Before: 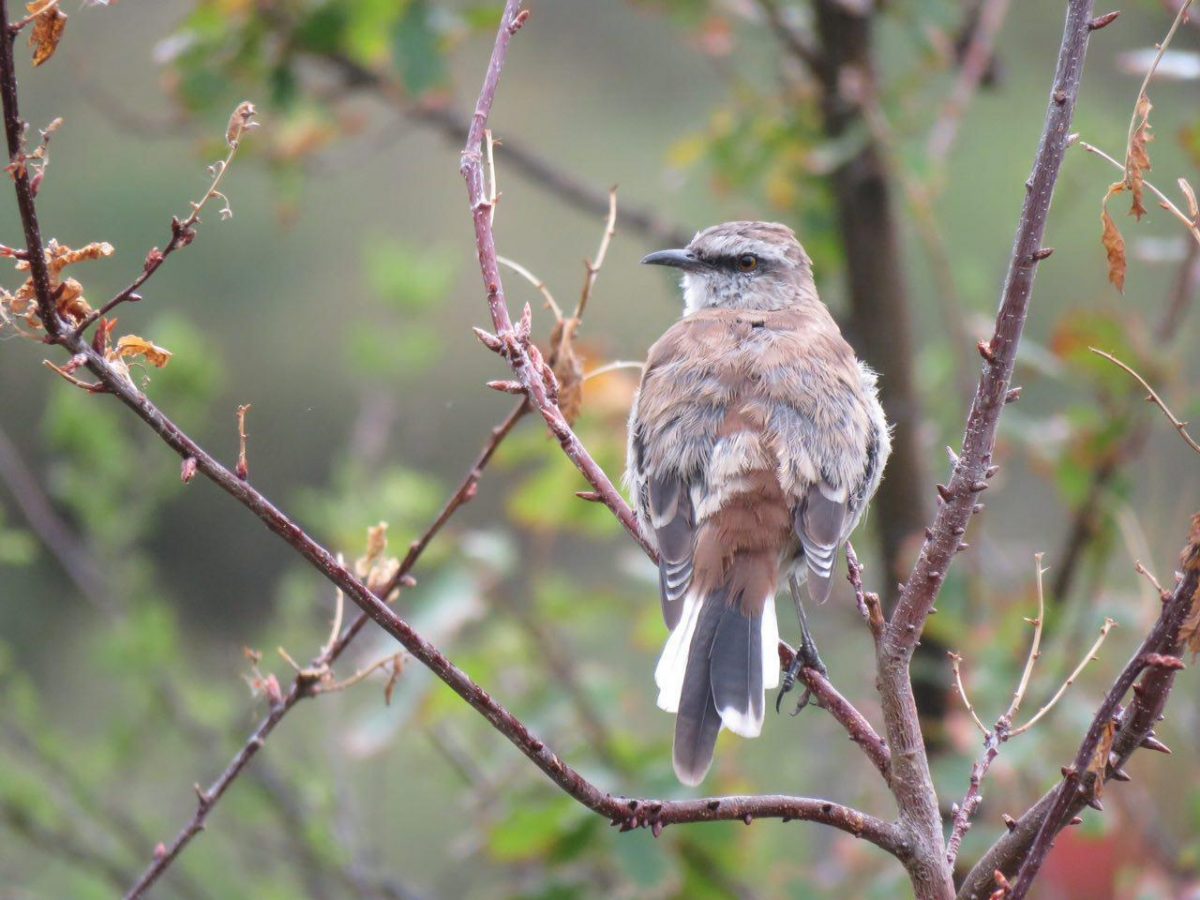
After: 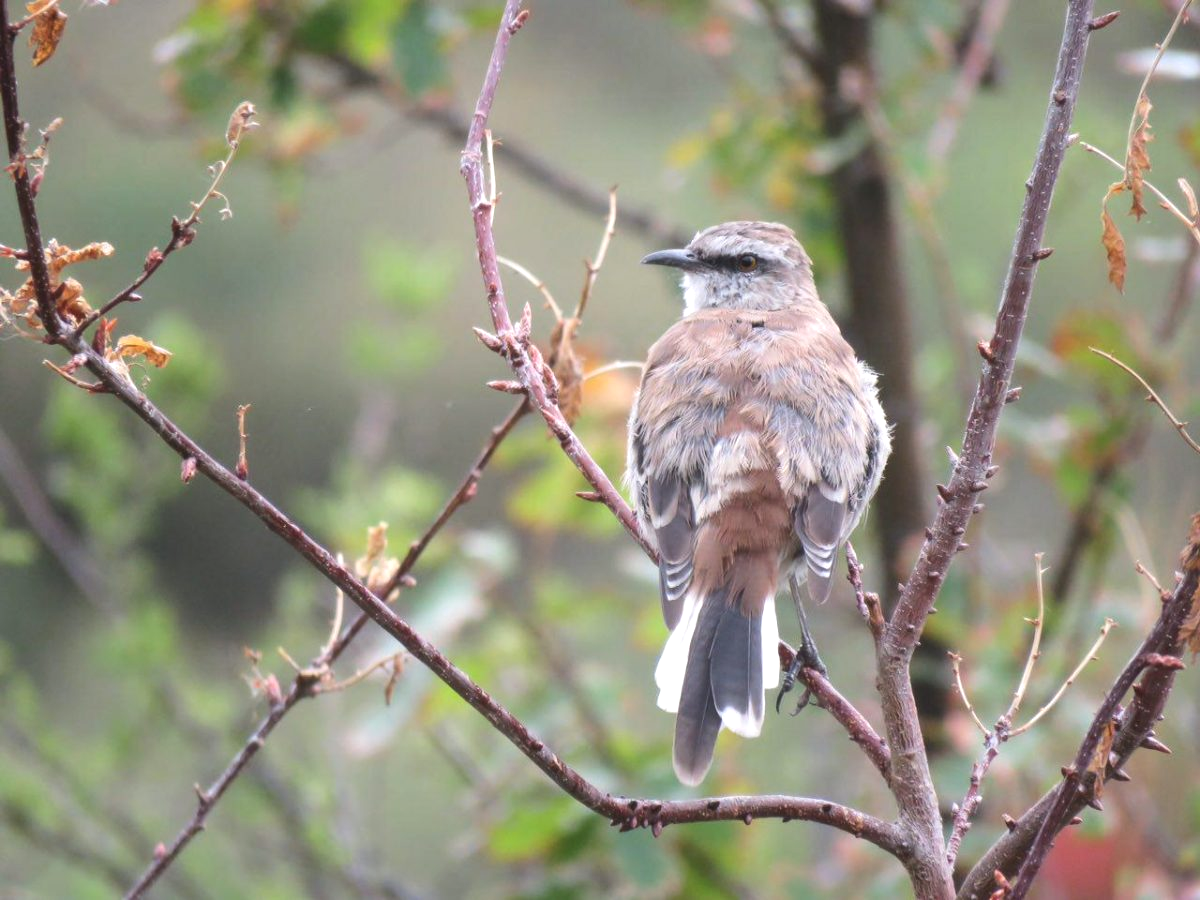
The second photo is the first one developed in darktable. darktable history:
contrast equalizer: octaves 7, y [[0.6 ×6], [0.55 ×6], [0 ×6], [0 ×6], [0 ×6]], mix -0.3
tone equalizer: -8 EV -0.417 EV, -7 EV -0.389 EV, -6 EV -0.333 EV, -5 EV -0.222 EV, -3 EV 0.222 EV, -2 EV 0.333 EV, -1 EV 0.389 EV, +0 EV 0.417 EV, edges refinement/feathering 500, mask exposure compensation -1.57 EV, preserve details no
